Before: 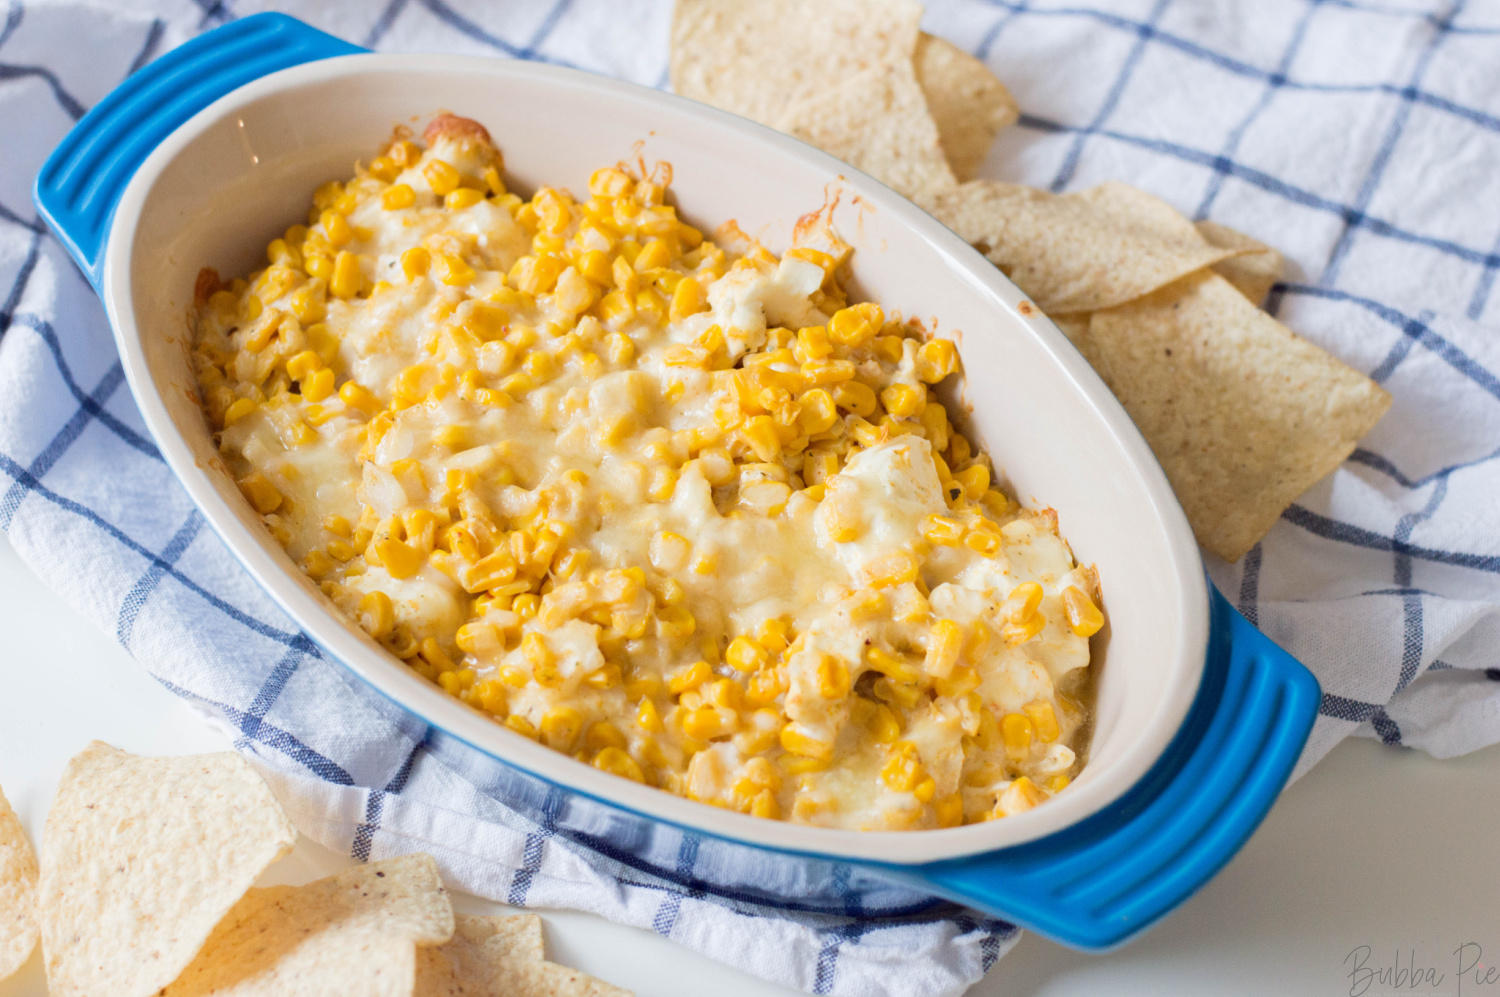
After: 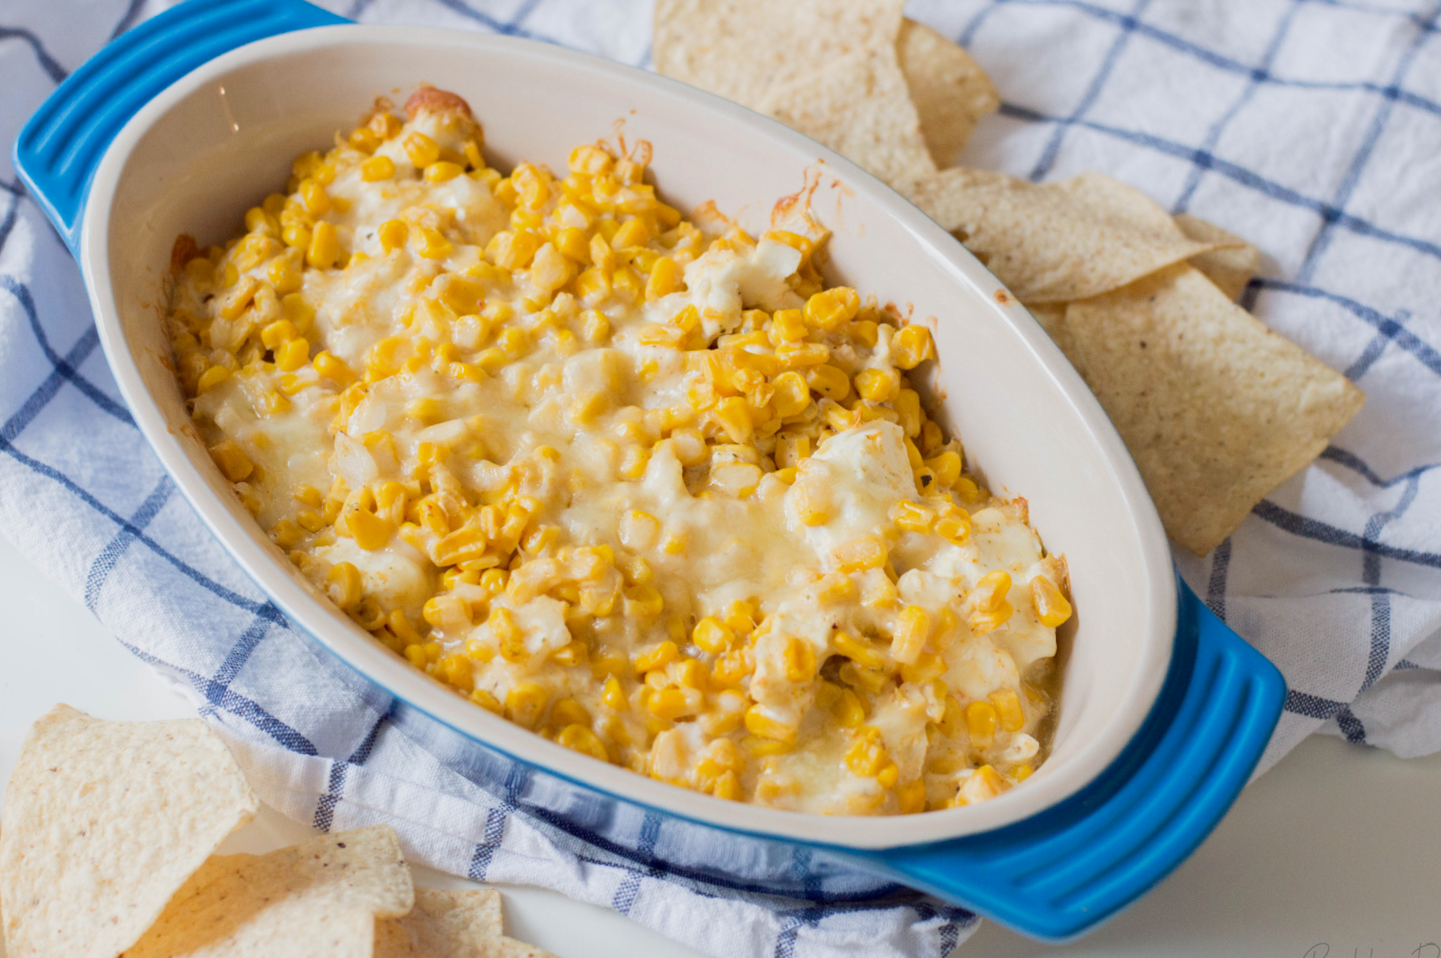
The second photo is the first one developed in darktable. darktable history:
crop and rotate: angle -1.55°
exposure: black level correction 0.001, exposure -0.199 EV, compensate highlight preservation false
